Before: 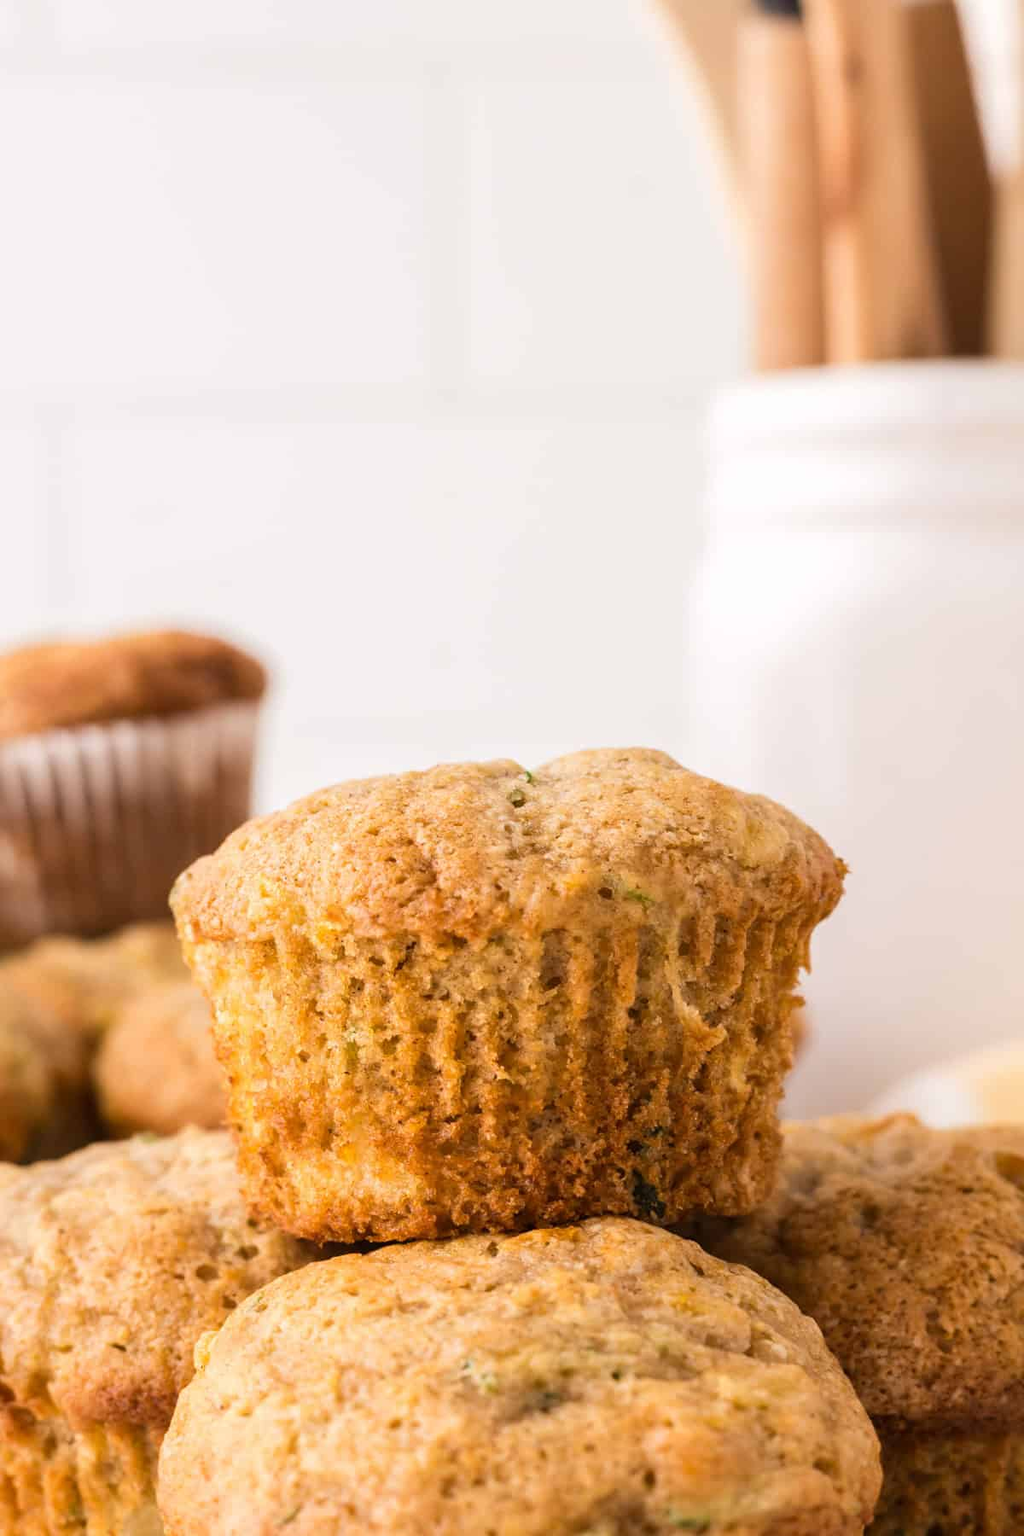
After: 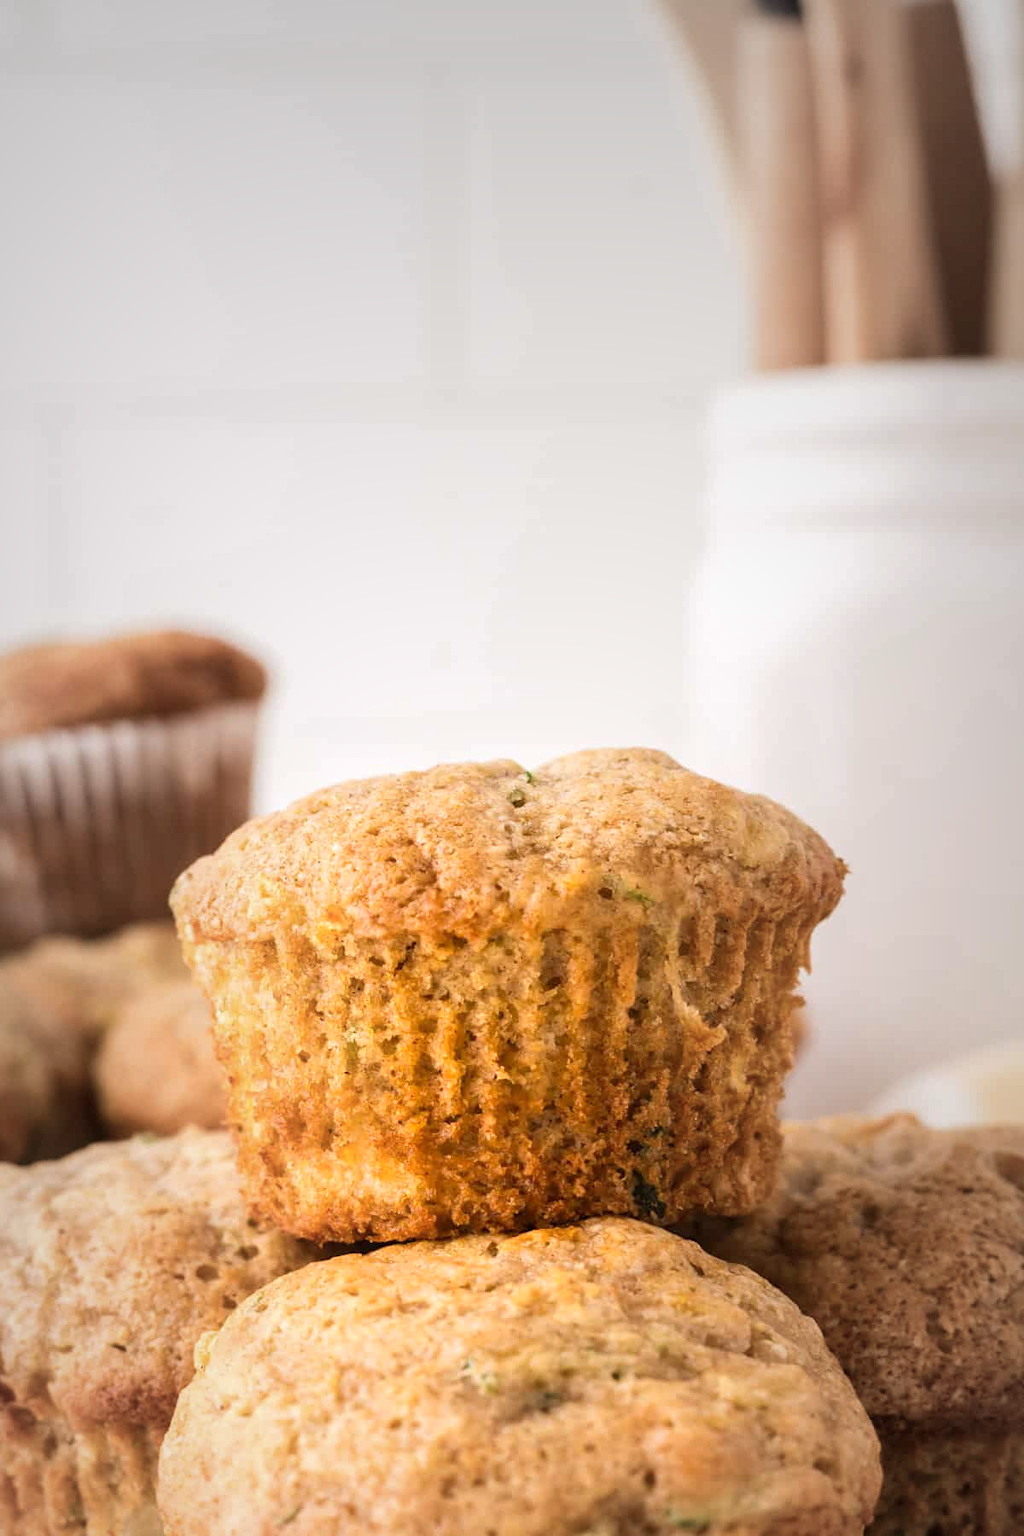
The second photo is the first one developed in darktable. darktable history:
exposure: exposure 0.233 EV, compensate highlight preservation false
vignetting: fall-off start 18.29%, fall-off radius 137.03%, center (-0.025, 0.398), width/height ratio 0.619, shape 0.581
